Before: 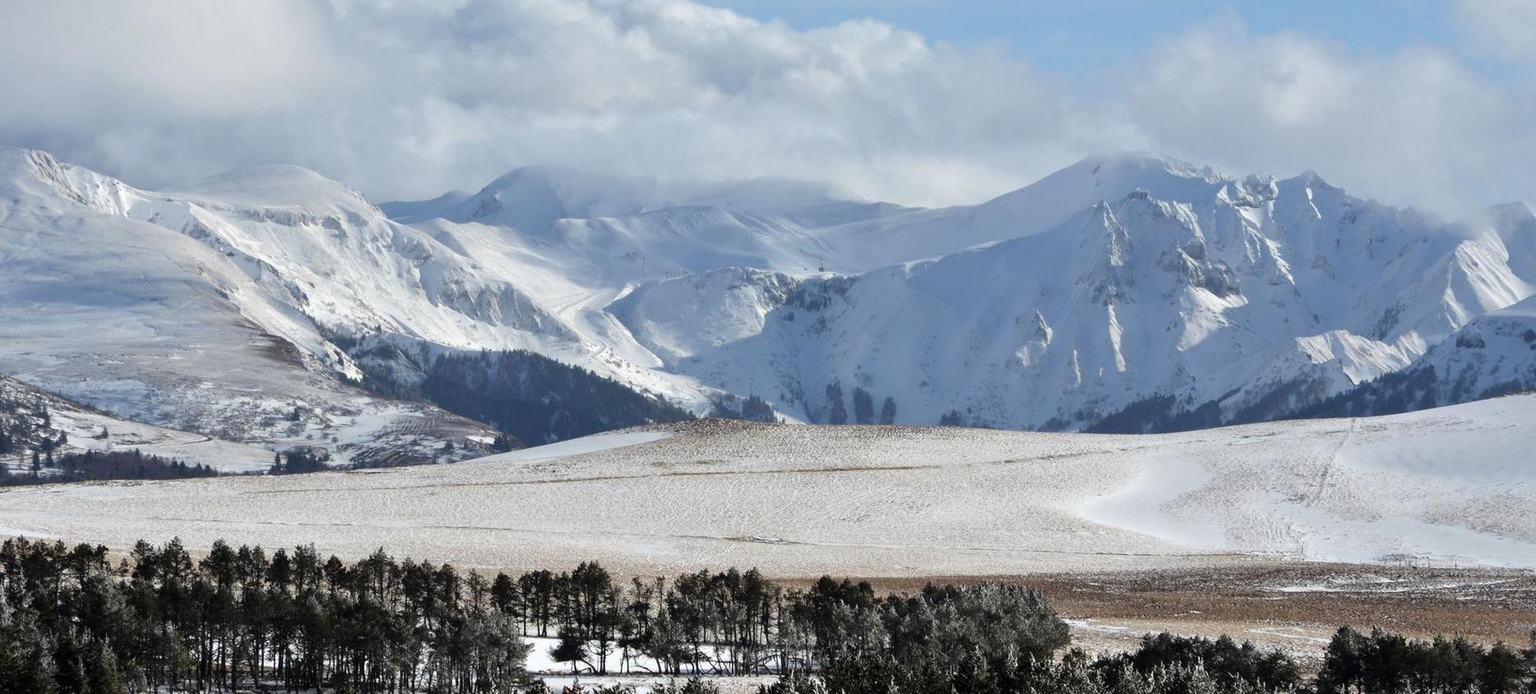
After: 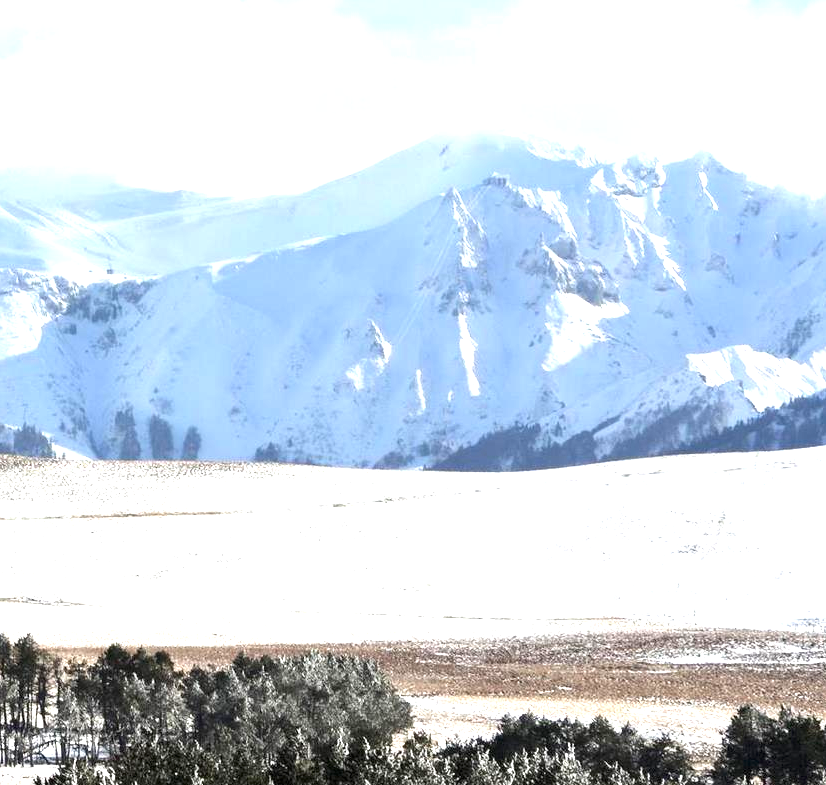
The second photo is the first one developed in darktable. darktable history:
crop: left 47.628%, top 6.643%, right 7.874%
exposure: black level correction 0, exposure 1.5 EV, compensate exposure bias true, compensate highlight preservation false
